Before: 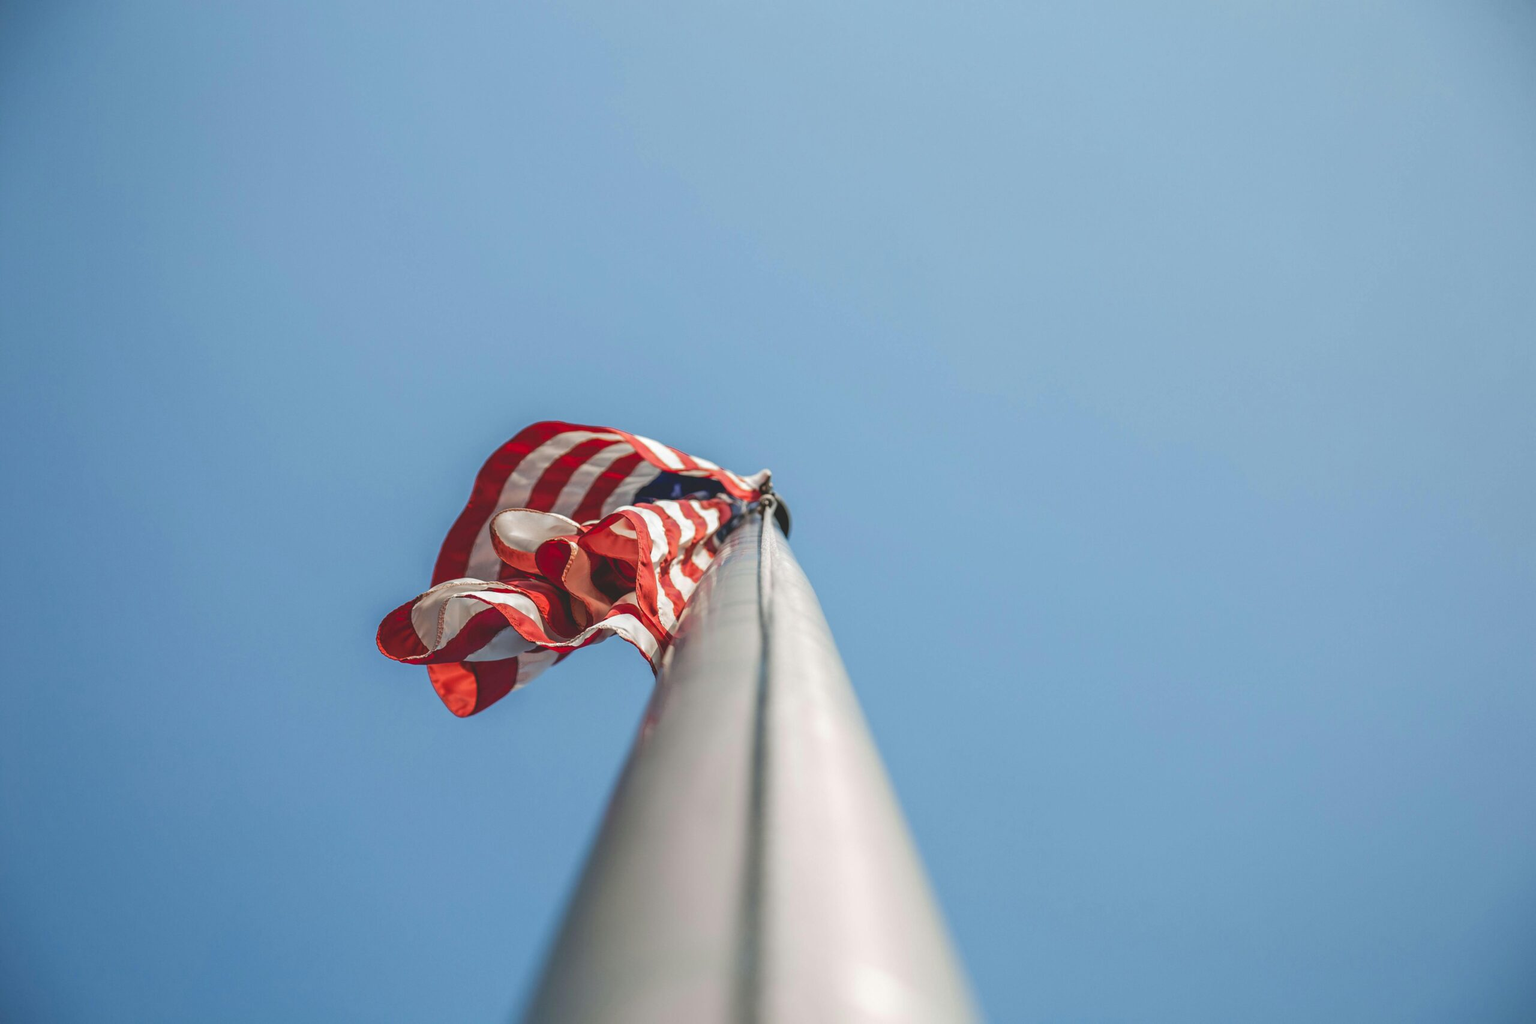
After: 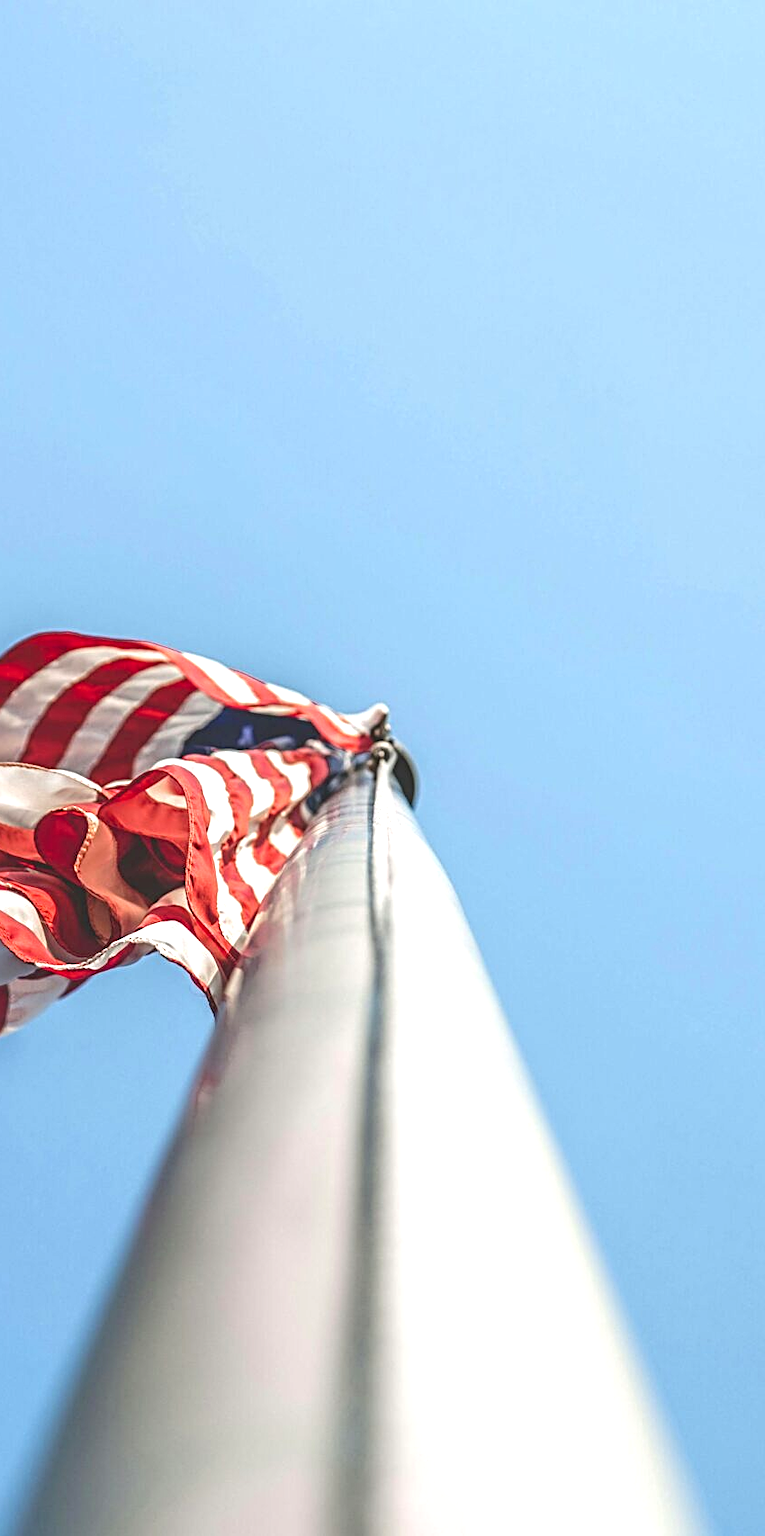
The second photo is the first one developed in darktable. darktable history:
crop: left 33.36%, right 33.36%
local contrast: on, module defaults
sharpen: radius 3.119
exposure: black level correction 0, exposure 0.7 EV, compensate exposure bias true, compensate highlight preservation false
